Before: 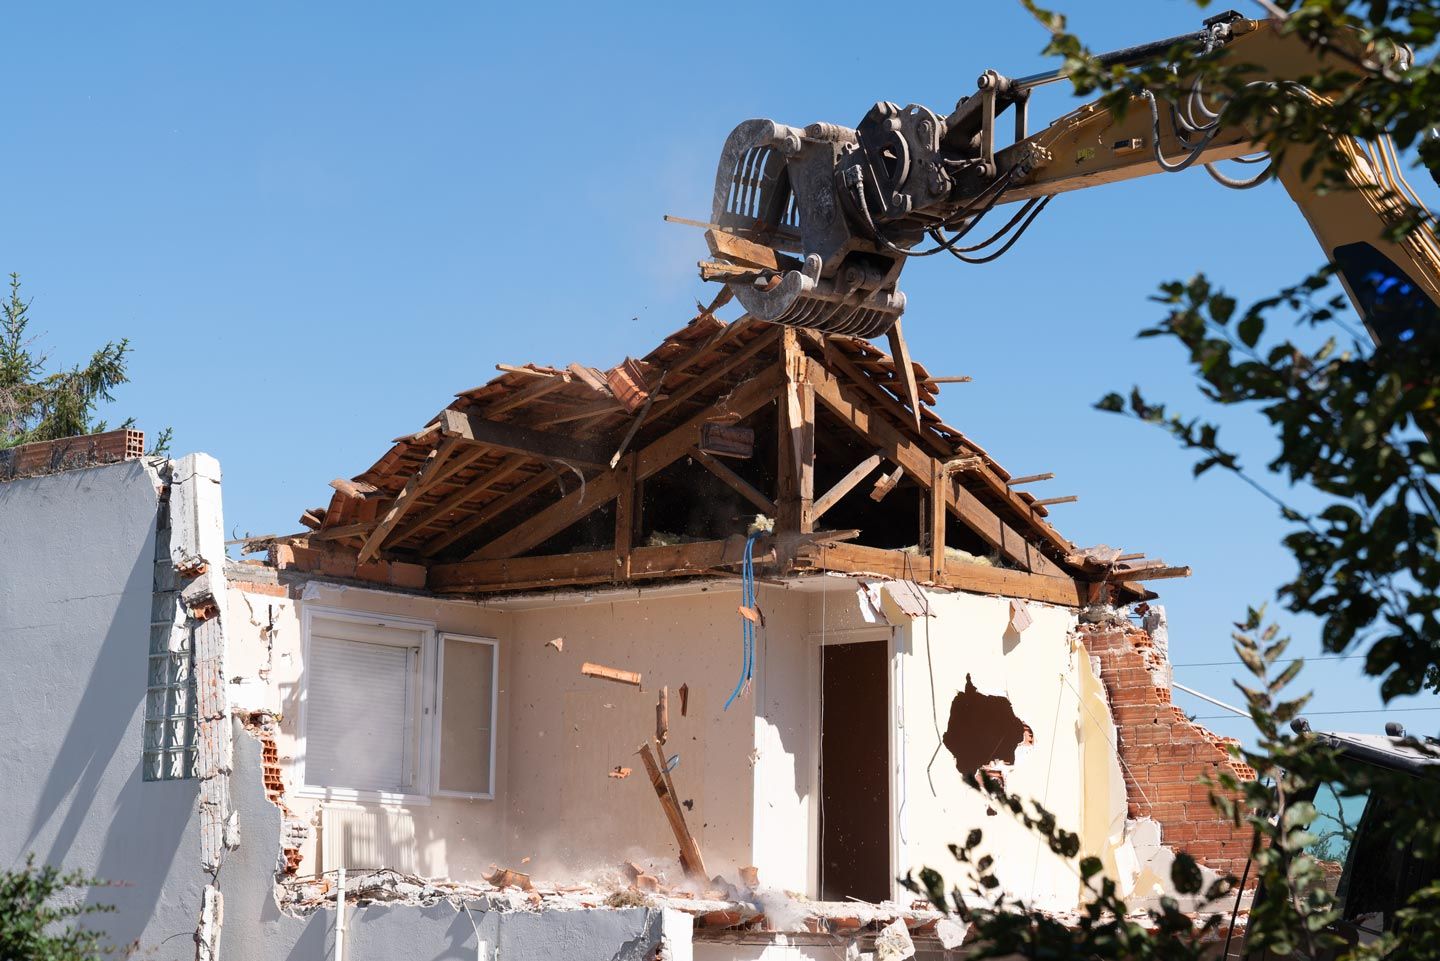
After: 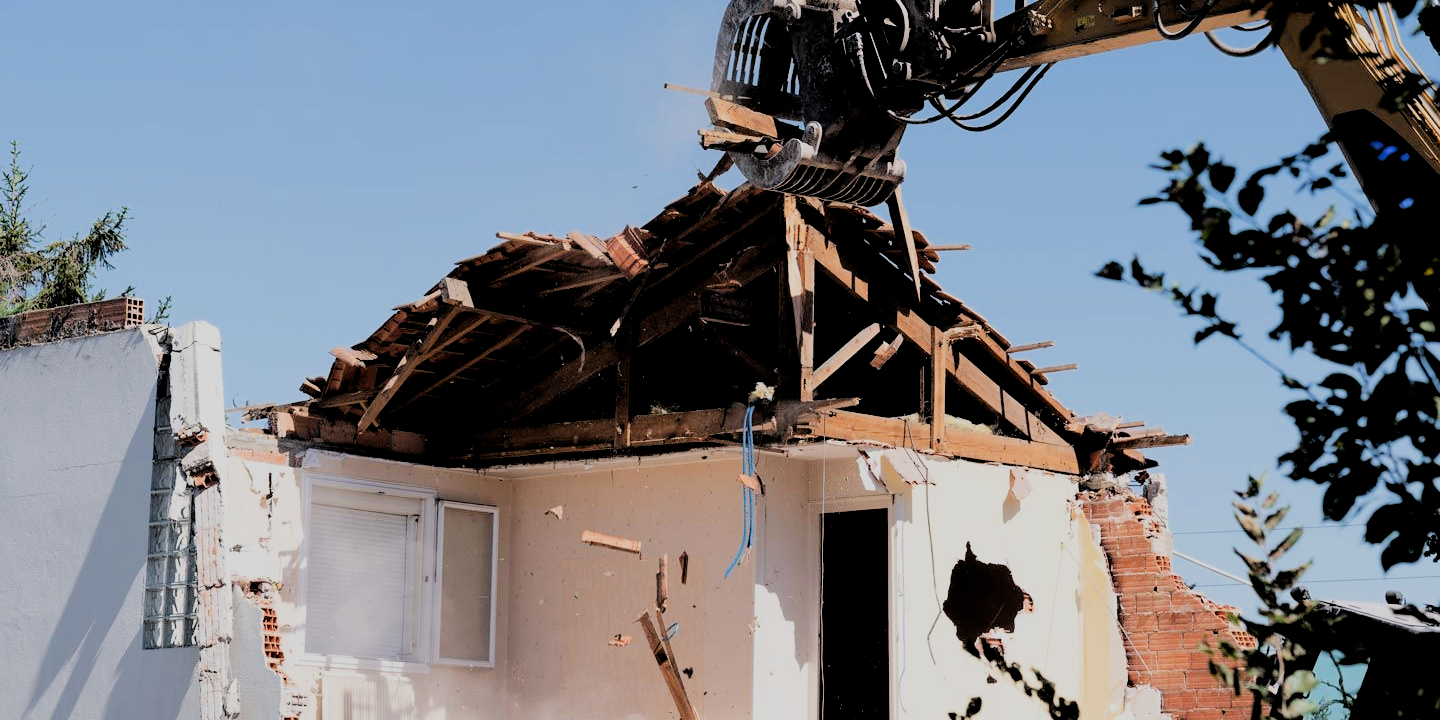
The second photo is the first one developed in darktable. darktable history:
crop: top 13.819%, bottom 11.169%
rgb levels: levels [[0.013, 0.434, 0.89], [0, 0.5, 1], [0, 0.5, 1]]
filmic rgb: black relative exposure -3.21 EV, white relative exposure 7.02 EV, hardness 1.46, contrast 1.35
